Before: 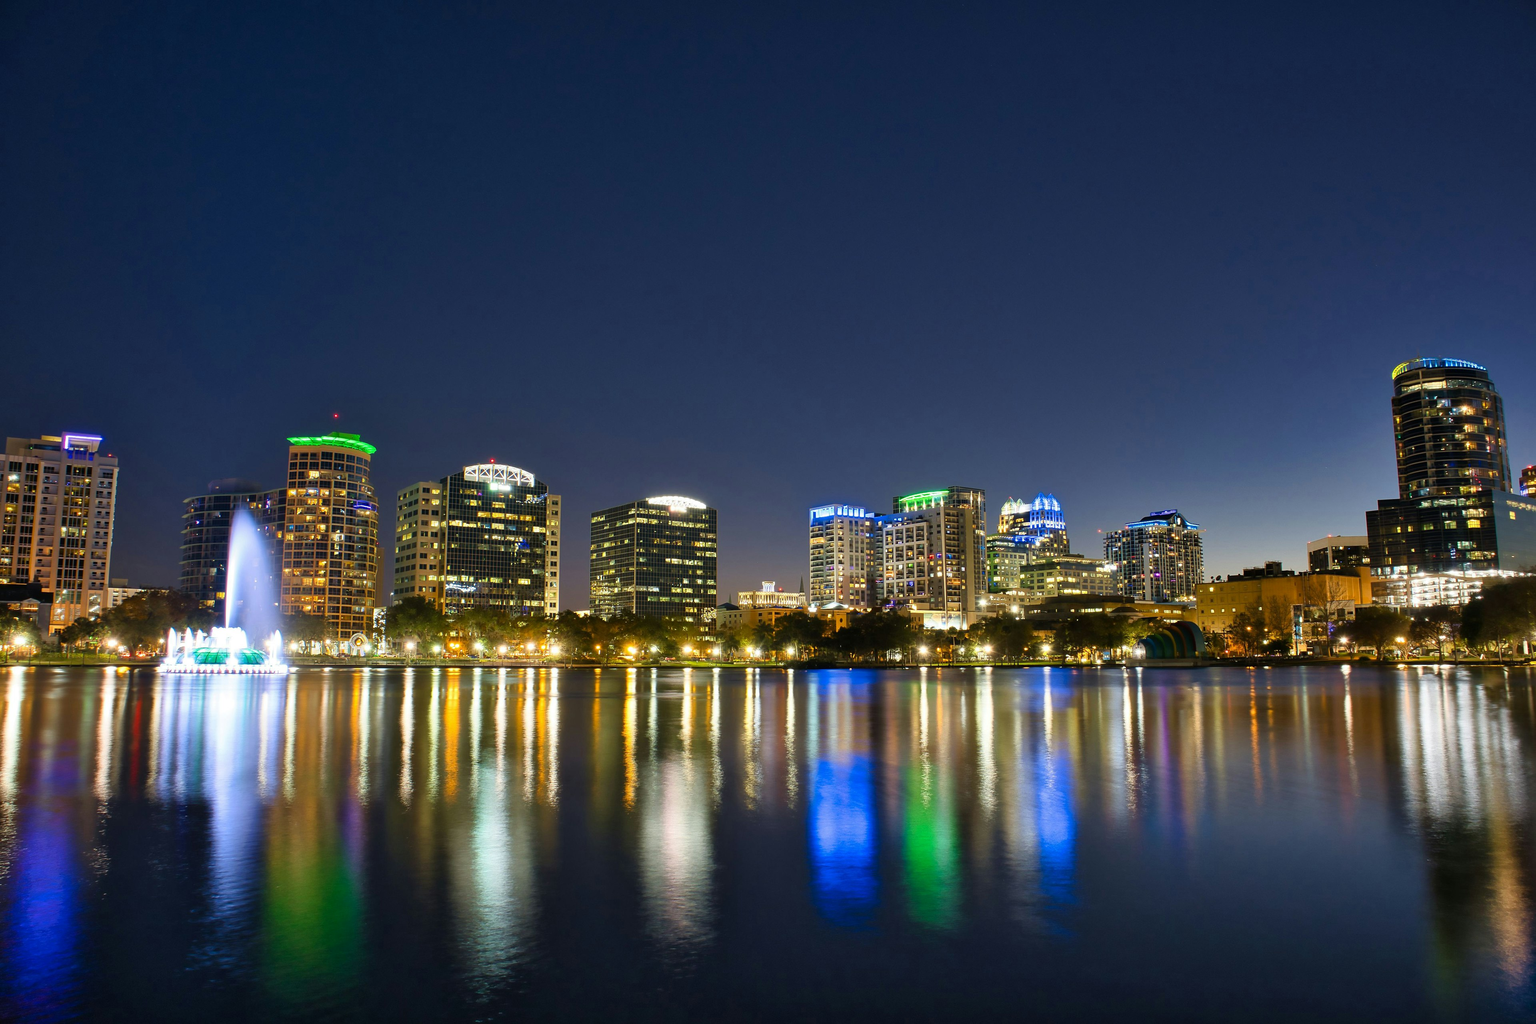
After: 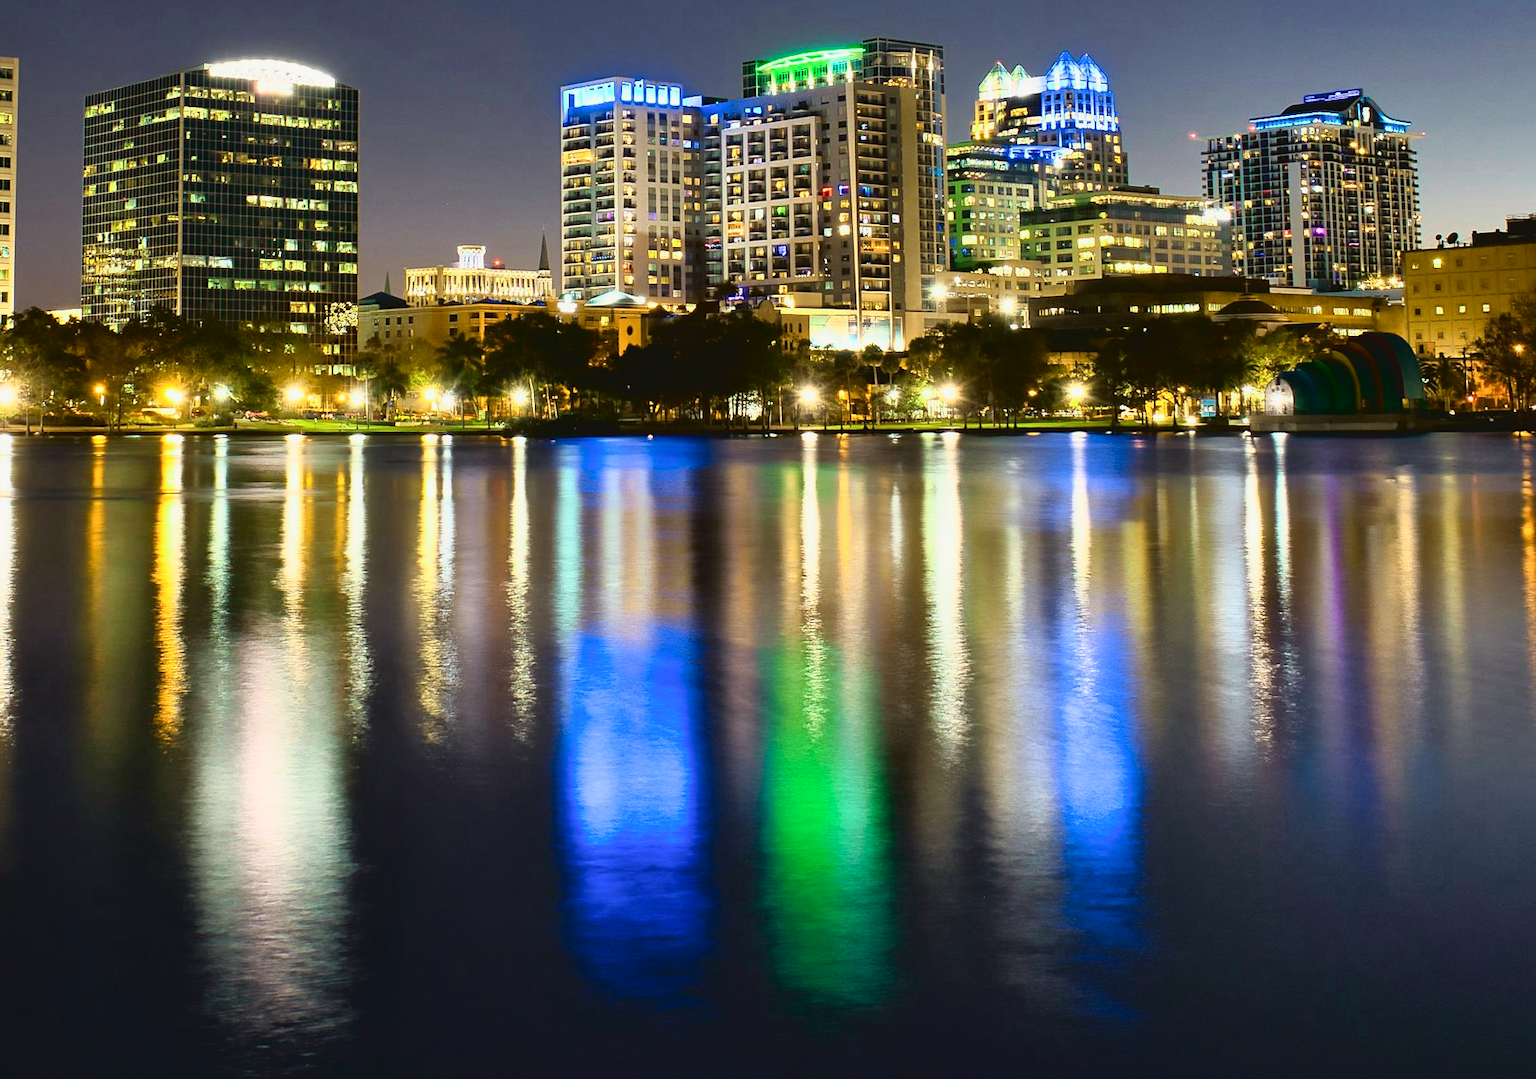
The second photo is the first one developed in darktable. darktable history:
base curve: curves: ch0 [(0, 0) (0.472, 0.455) (1, 1)], preserve colors none
crop: left 35.976%, top 45.819%, right 18.162%, bottom 5.807%
tone curve: curves: ch0 [(0, 0.049) (0.113, 0.084) (0.285, 0.301) (0.673, 0.796) (0.845, 0.932) (0.994, 0.971)]; ch1 [(0, 0) (0.456, 0.424) (0.498, 0.5) (0.57, 0.557) (0.631, 0.635) (1, 1)]; ch2 [(0, 0) (0.395, 0.398) (0.44, 0.456) (0.502, 0.507) (0.55, 0.559) (0.67, 0.702) (1, 1)], color space Lab, independent channels, preserve colors none
